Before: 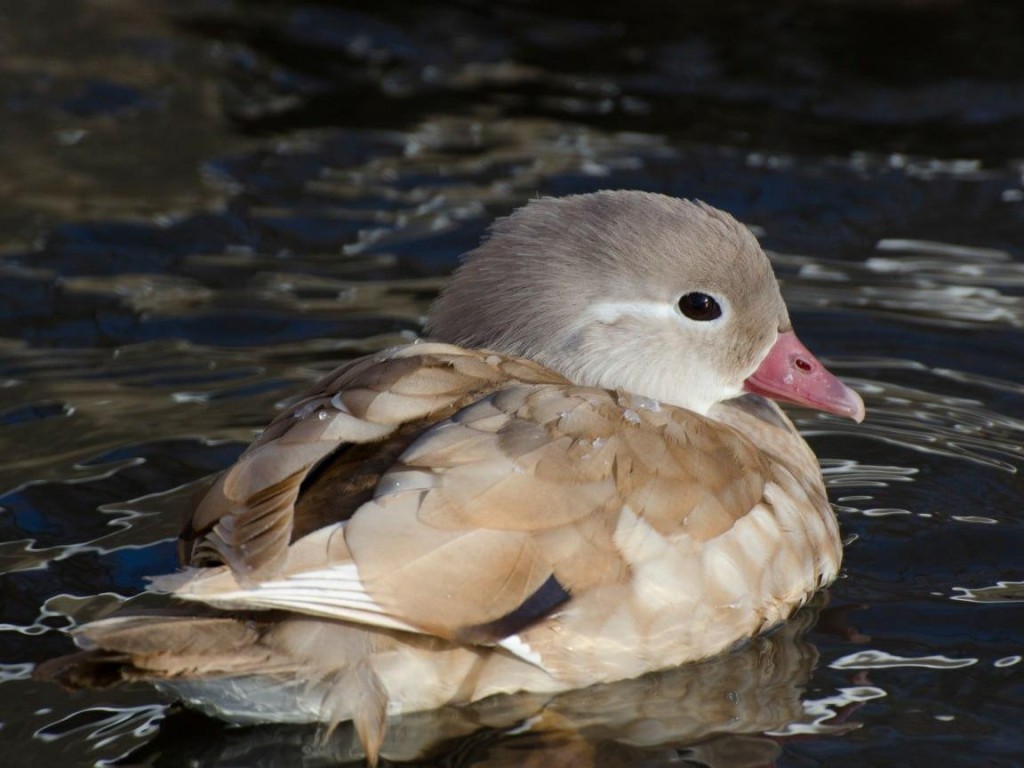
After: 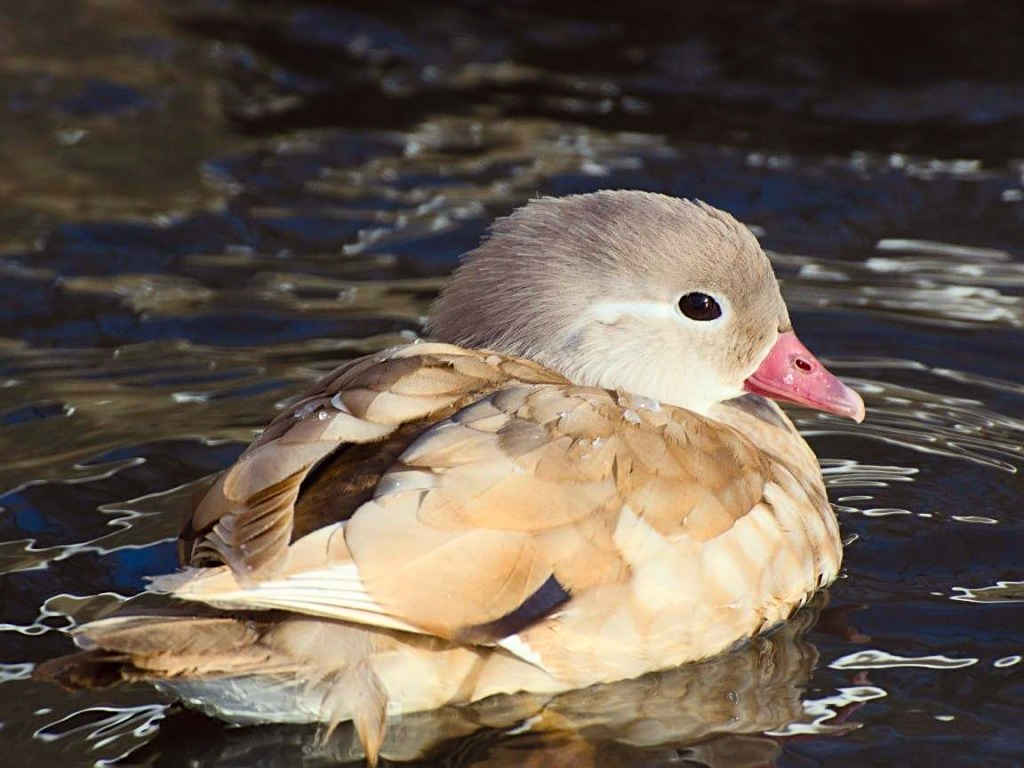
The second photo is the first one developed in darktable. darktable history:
contrast brightness saturation: contrast 0.244, brightness 0.252, saturation 0.372
color correction: highlights a* -0.966, highlights b* 4.64, shadows a* 3.68
sharpen: on, module defaults
